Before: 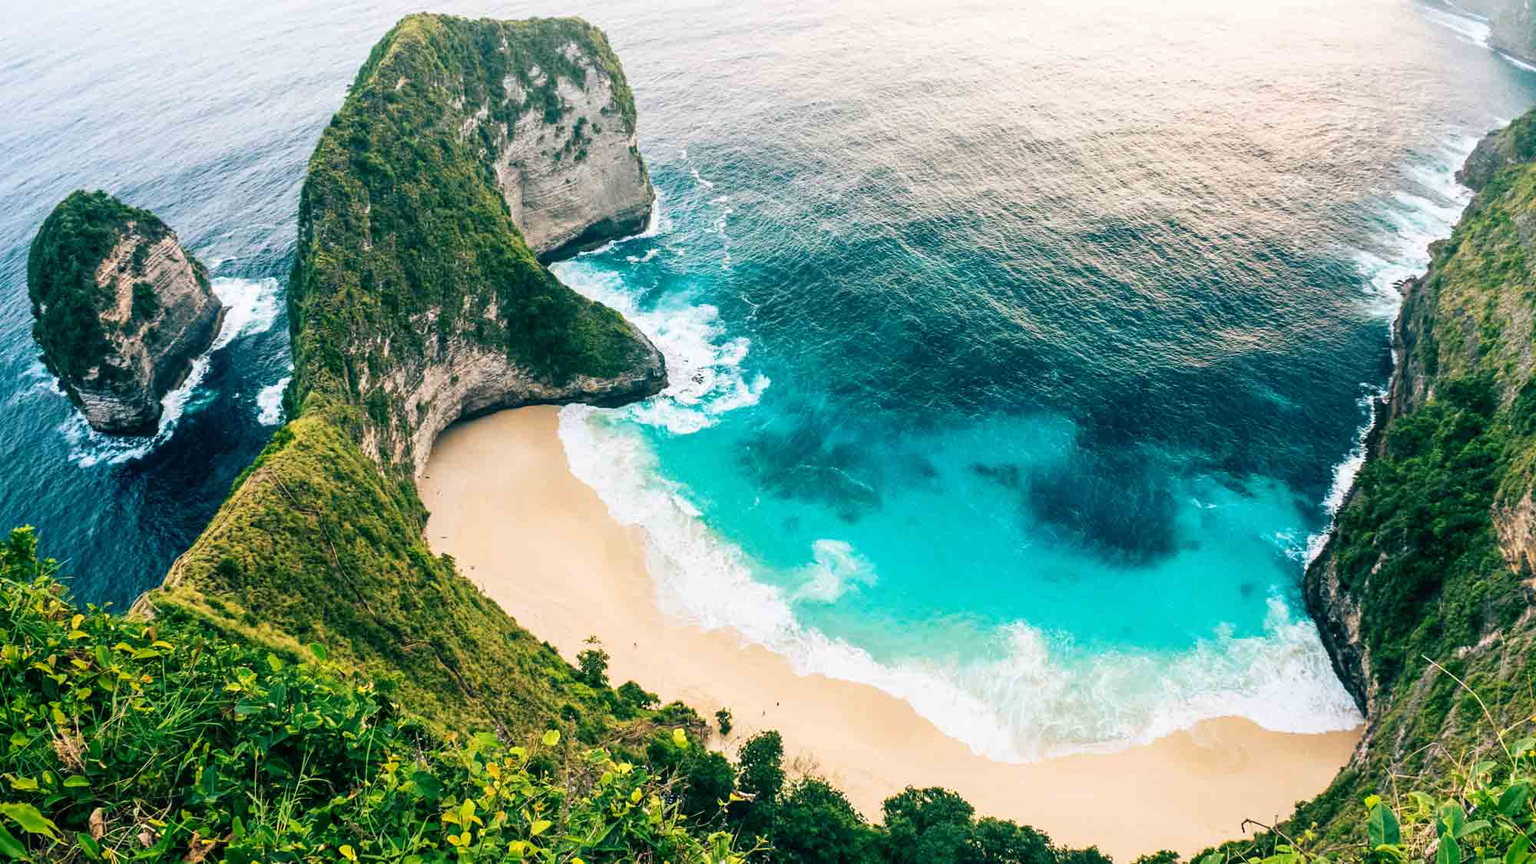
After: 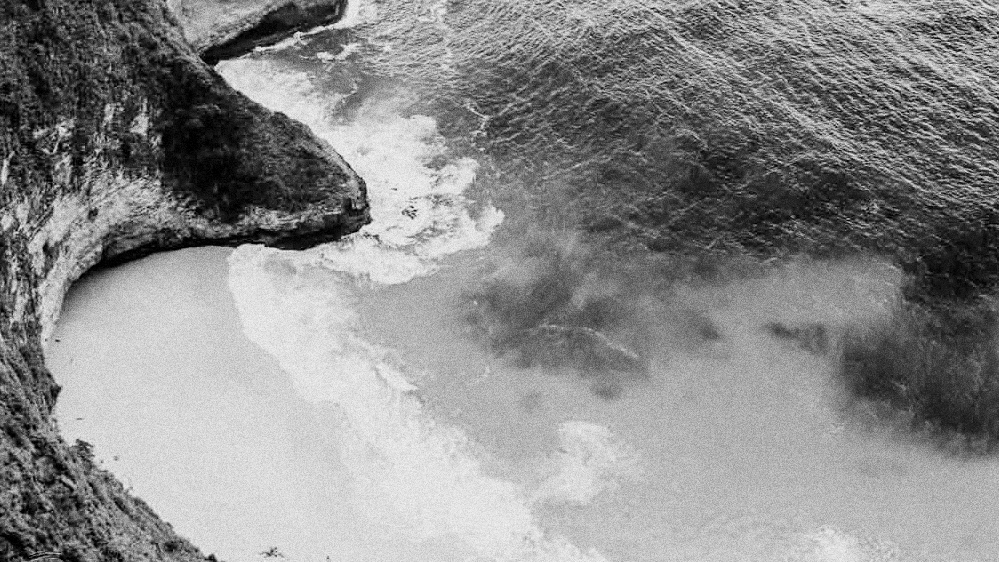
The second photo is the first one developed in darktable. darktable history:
monochrome: a 2.21, b -1.33, size 2.2
filmic rgb: black relative exposure -5 EV, white relative exposure 3.5 EV, hardness 3.19, contrast 1.2, highlights saturation mix -50%
crop: left 25%, top 25%, right 25%, bottom 25%
grain: coarseness 14.49 ISO, strength 48.04%, mid-tones bias 35%
